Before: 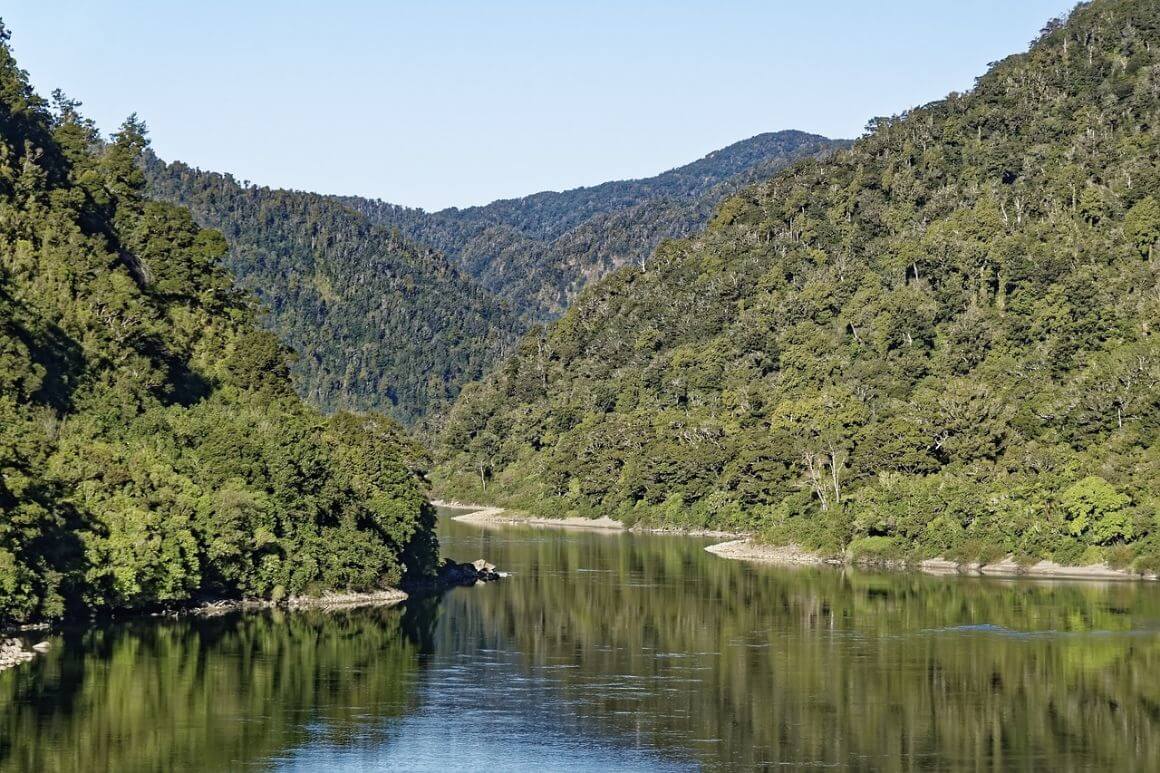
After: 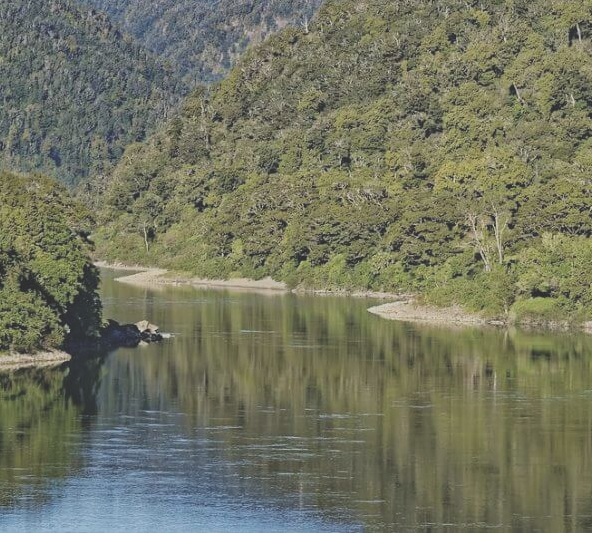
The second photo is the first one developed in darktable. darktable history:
exposure: black level correction -0.016, exposure -1.049 EV, compensate exposure bias true, compensate highlight preservation false
contrast brightness saturation: contrast 0.101, brightness 0.318, saturation 0.147
crop and rotate: left 29.093%, top 31.041%, right 19.857%
